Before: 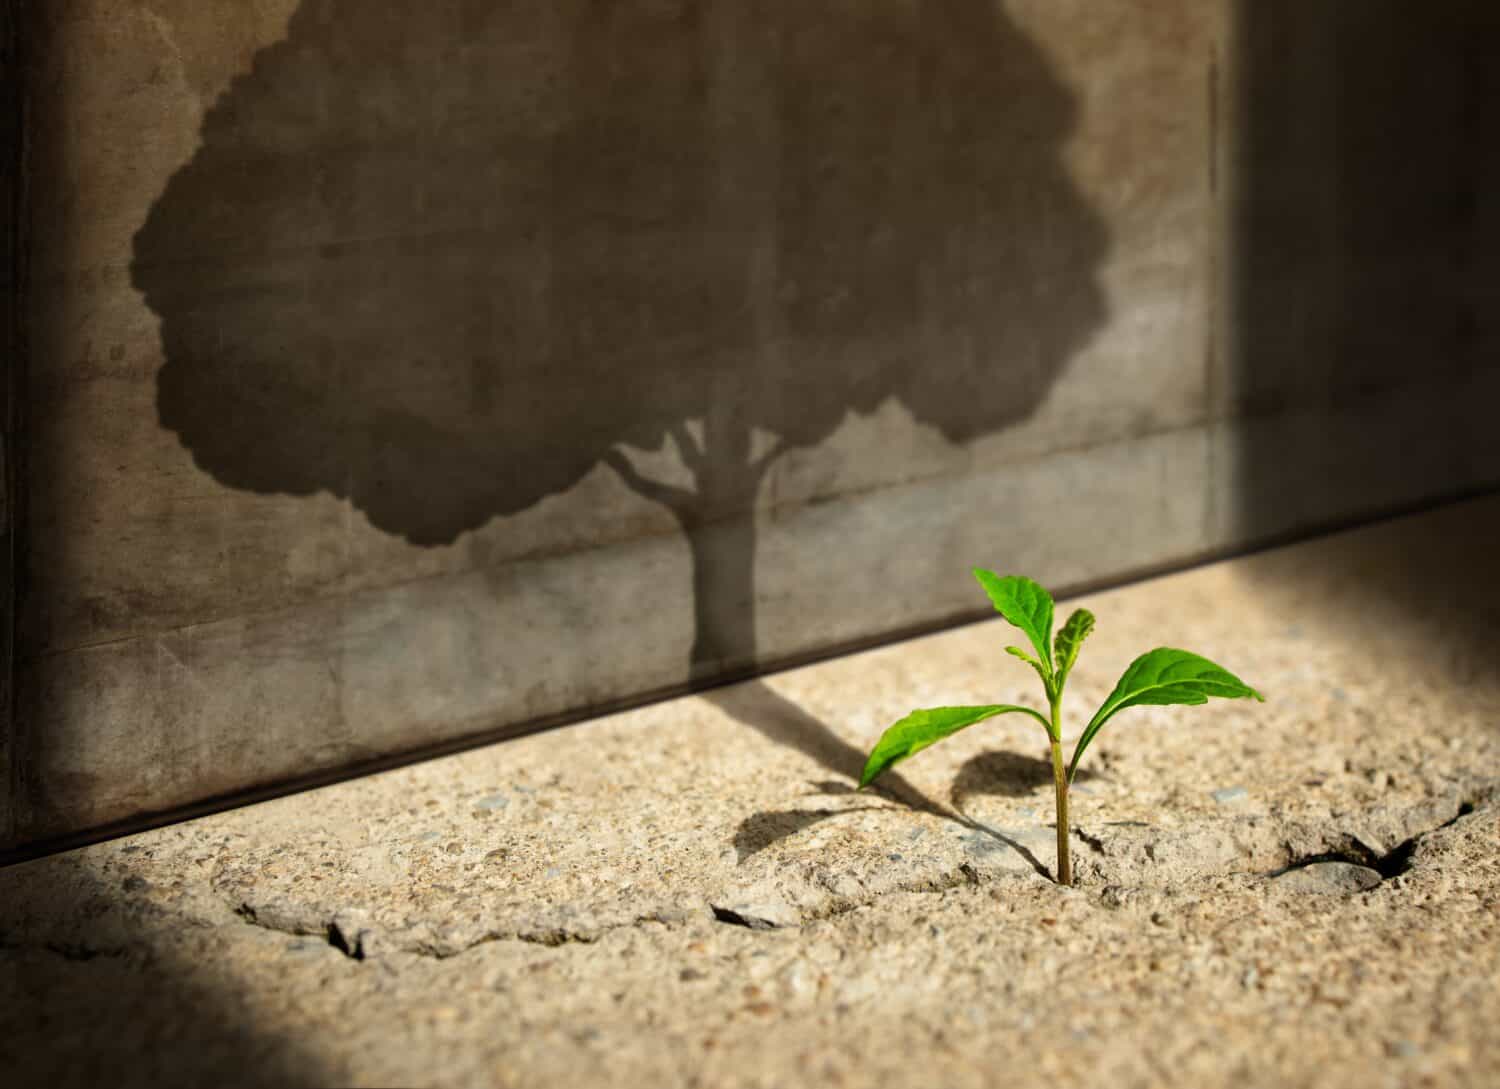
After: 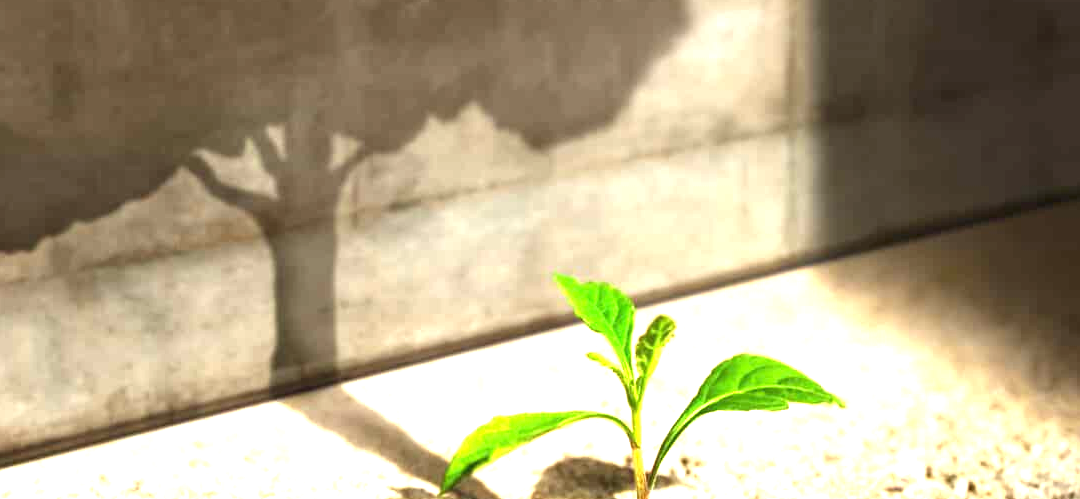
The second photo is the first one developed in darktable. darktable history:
crop and rotate: left 27.938%, top 27.046%, bottom 27.046%
exposure: black level correction 0, exposure 1.7 EV, compensate exposure bias true, compensate highlight preservation false
